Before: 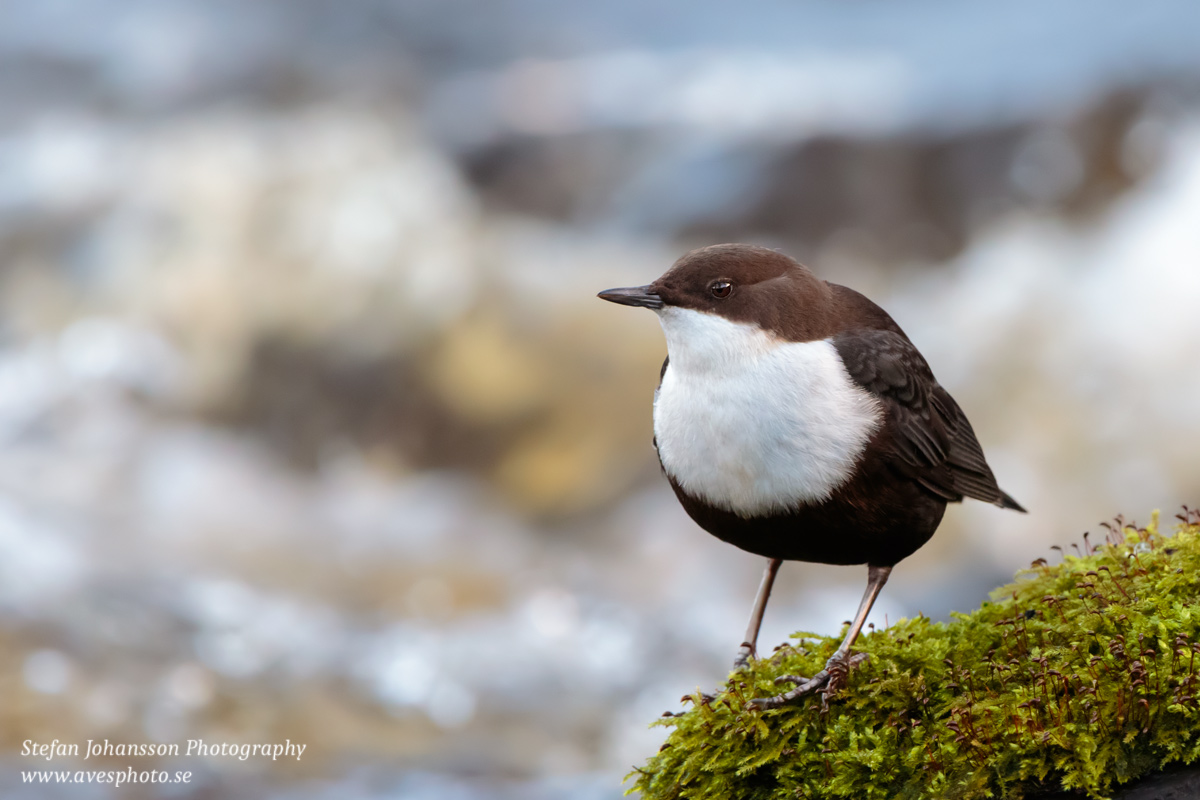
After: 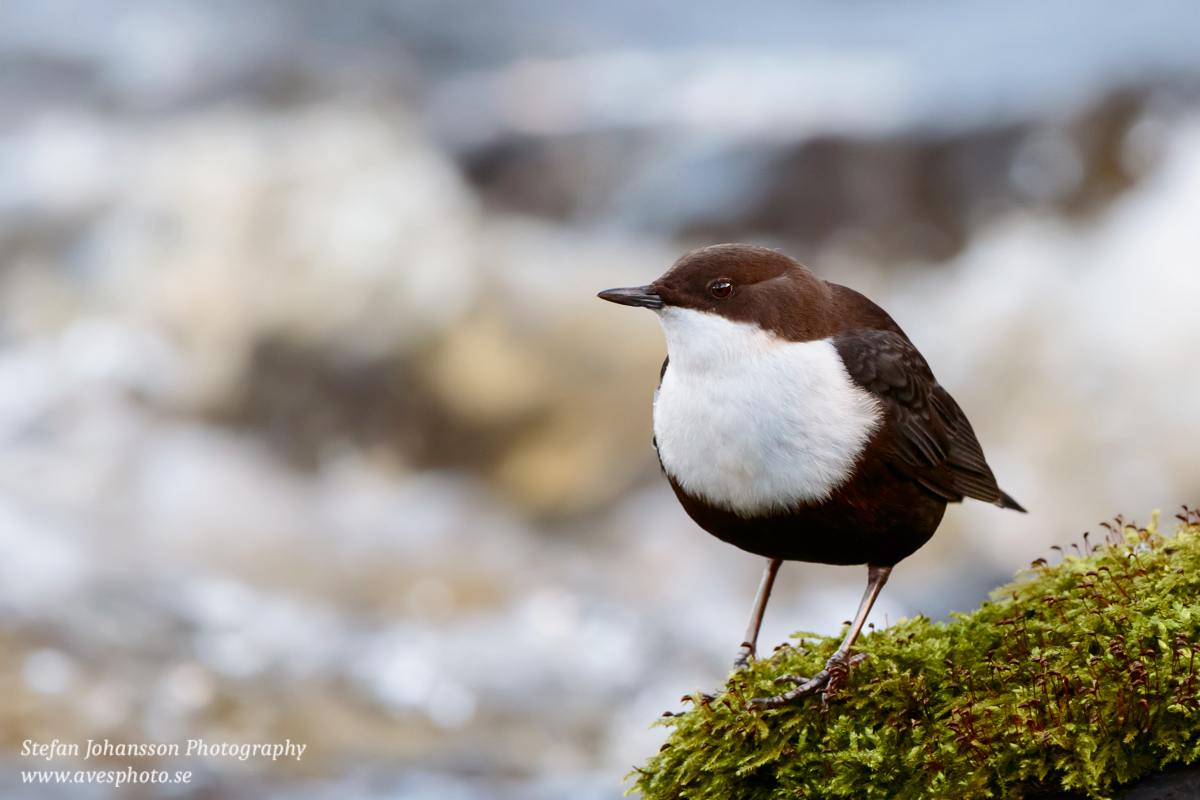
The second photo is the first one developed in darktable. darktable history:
color balance rgb: shadows lift › chroma 1%, shadows lift › hue 113°, highlights gain › chroma 0.2%, highlights gain › hue 333°, perceptual saturation grading › global saturation 20%, perceptual saturation grading › highlights -50%, perceptual saturation grading › shadows 25%, contrast -10%
contrast brightness saturation: contrast 0.22
